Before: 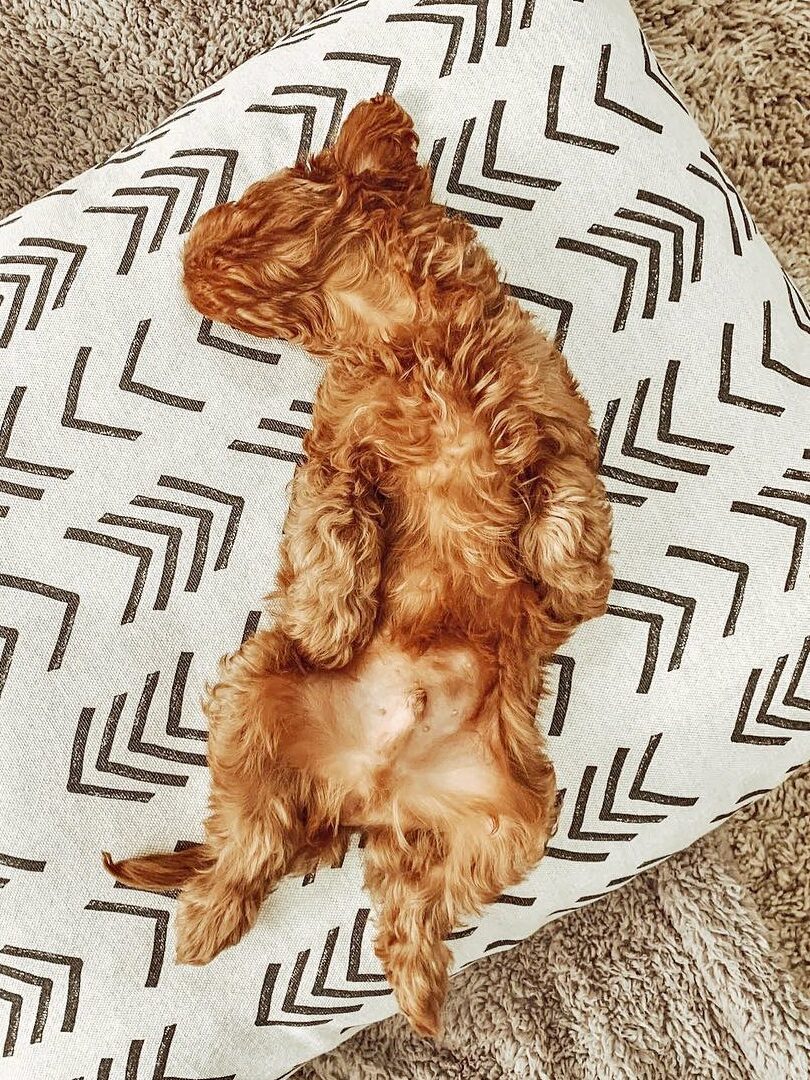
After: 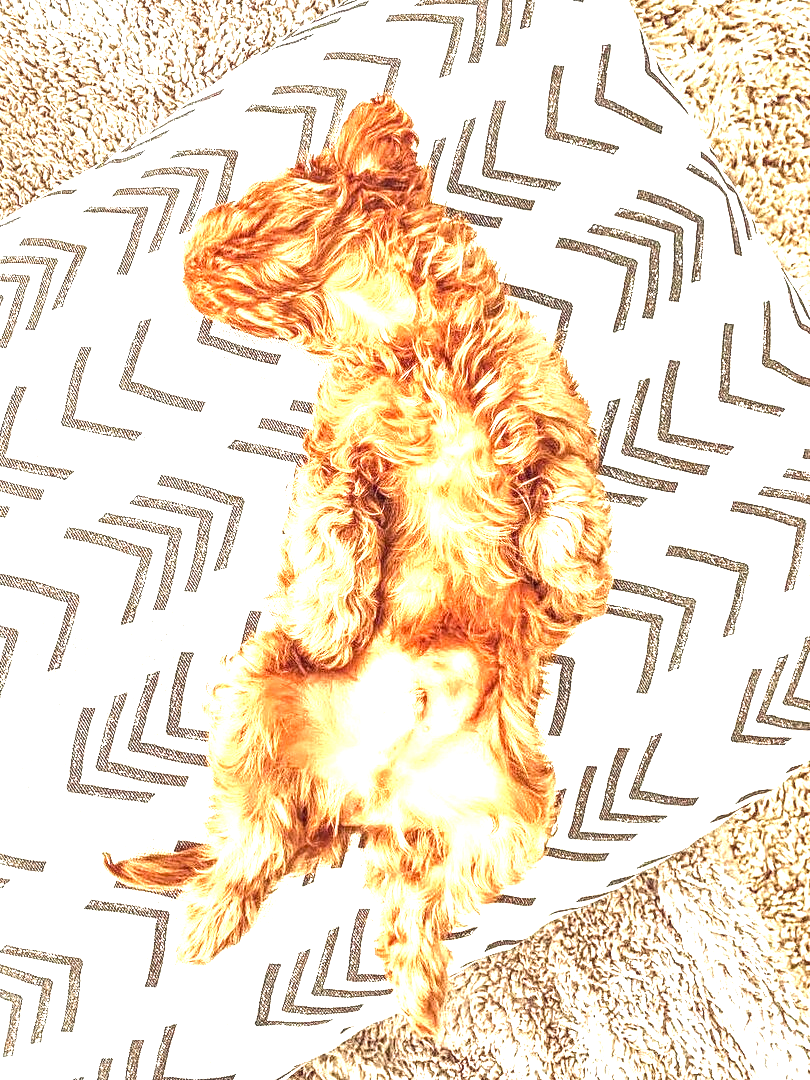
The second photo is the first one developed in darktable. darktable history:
tone equalizer: -8 EV -0.417 EV, -7 EV -0.389 EV, -6 EV -0.333 EV, -5 EV -0.222 EV, -3 EV 0.222 EV, -2 EV 0.333 EV, -1 EV 0.389 EV, +0 EV 0.417 EV, edges refinement/feathering 500, mask exposure compensation -1.57 EV, preserve details no
exposure: black level correction 0.001, exposure 1.646 EV, compensate exposure bias true, compensate highlight preservation false
local contrast: on, module defaults
